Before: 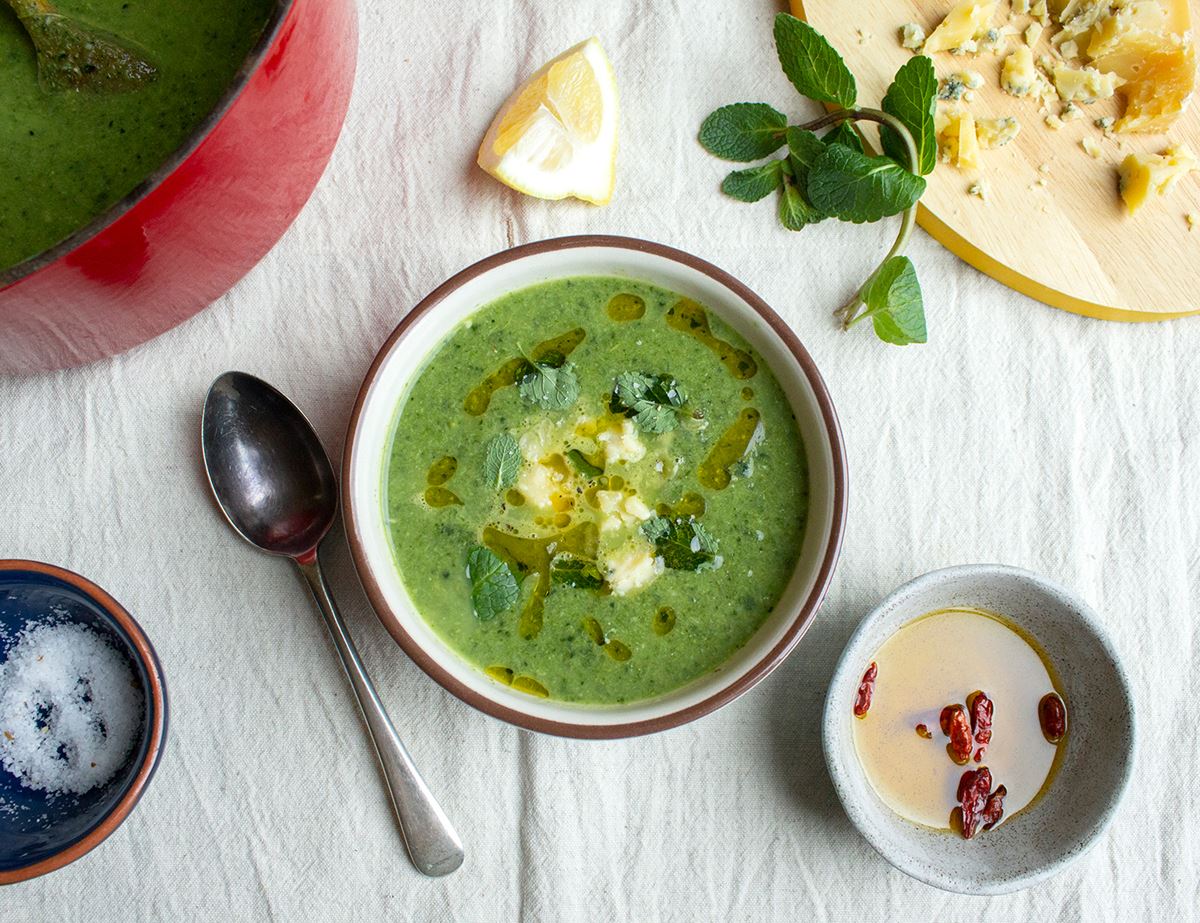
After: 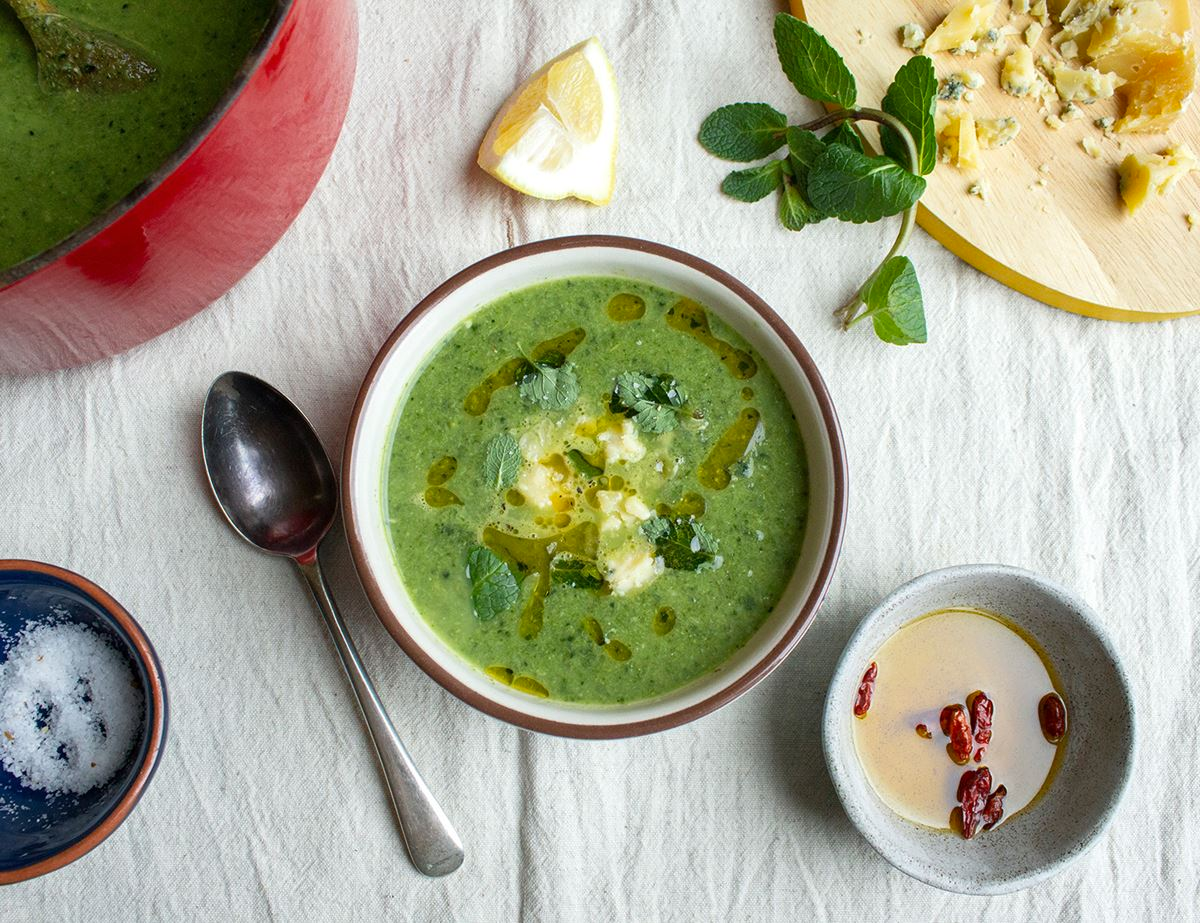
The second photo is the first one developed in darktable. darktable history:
shadows and highlights: shadows 29.5, highlights -30.38, low approximation 0.01, soften with gaussian
exposure: compensate exposure bias true, compensate highlight preservation false
